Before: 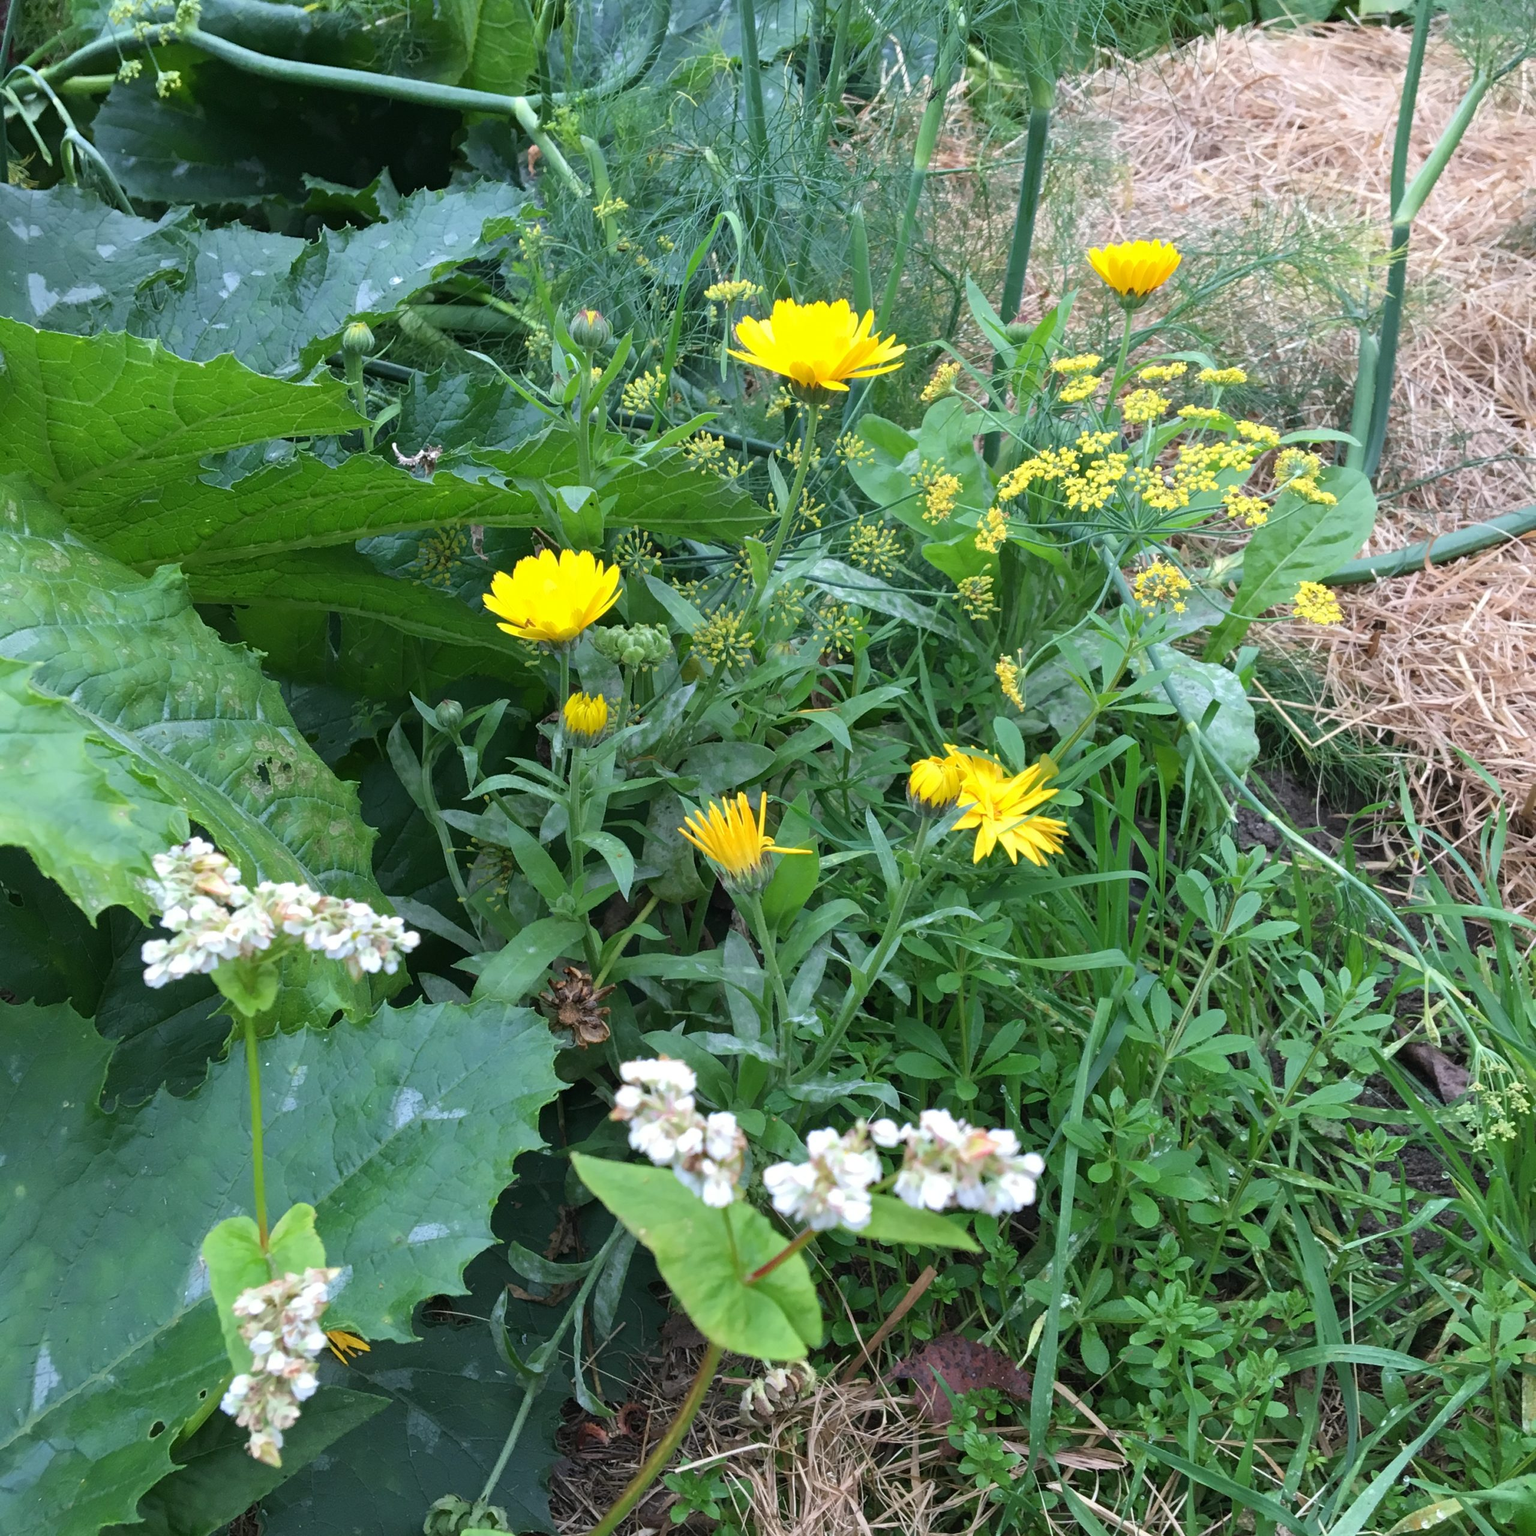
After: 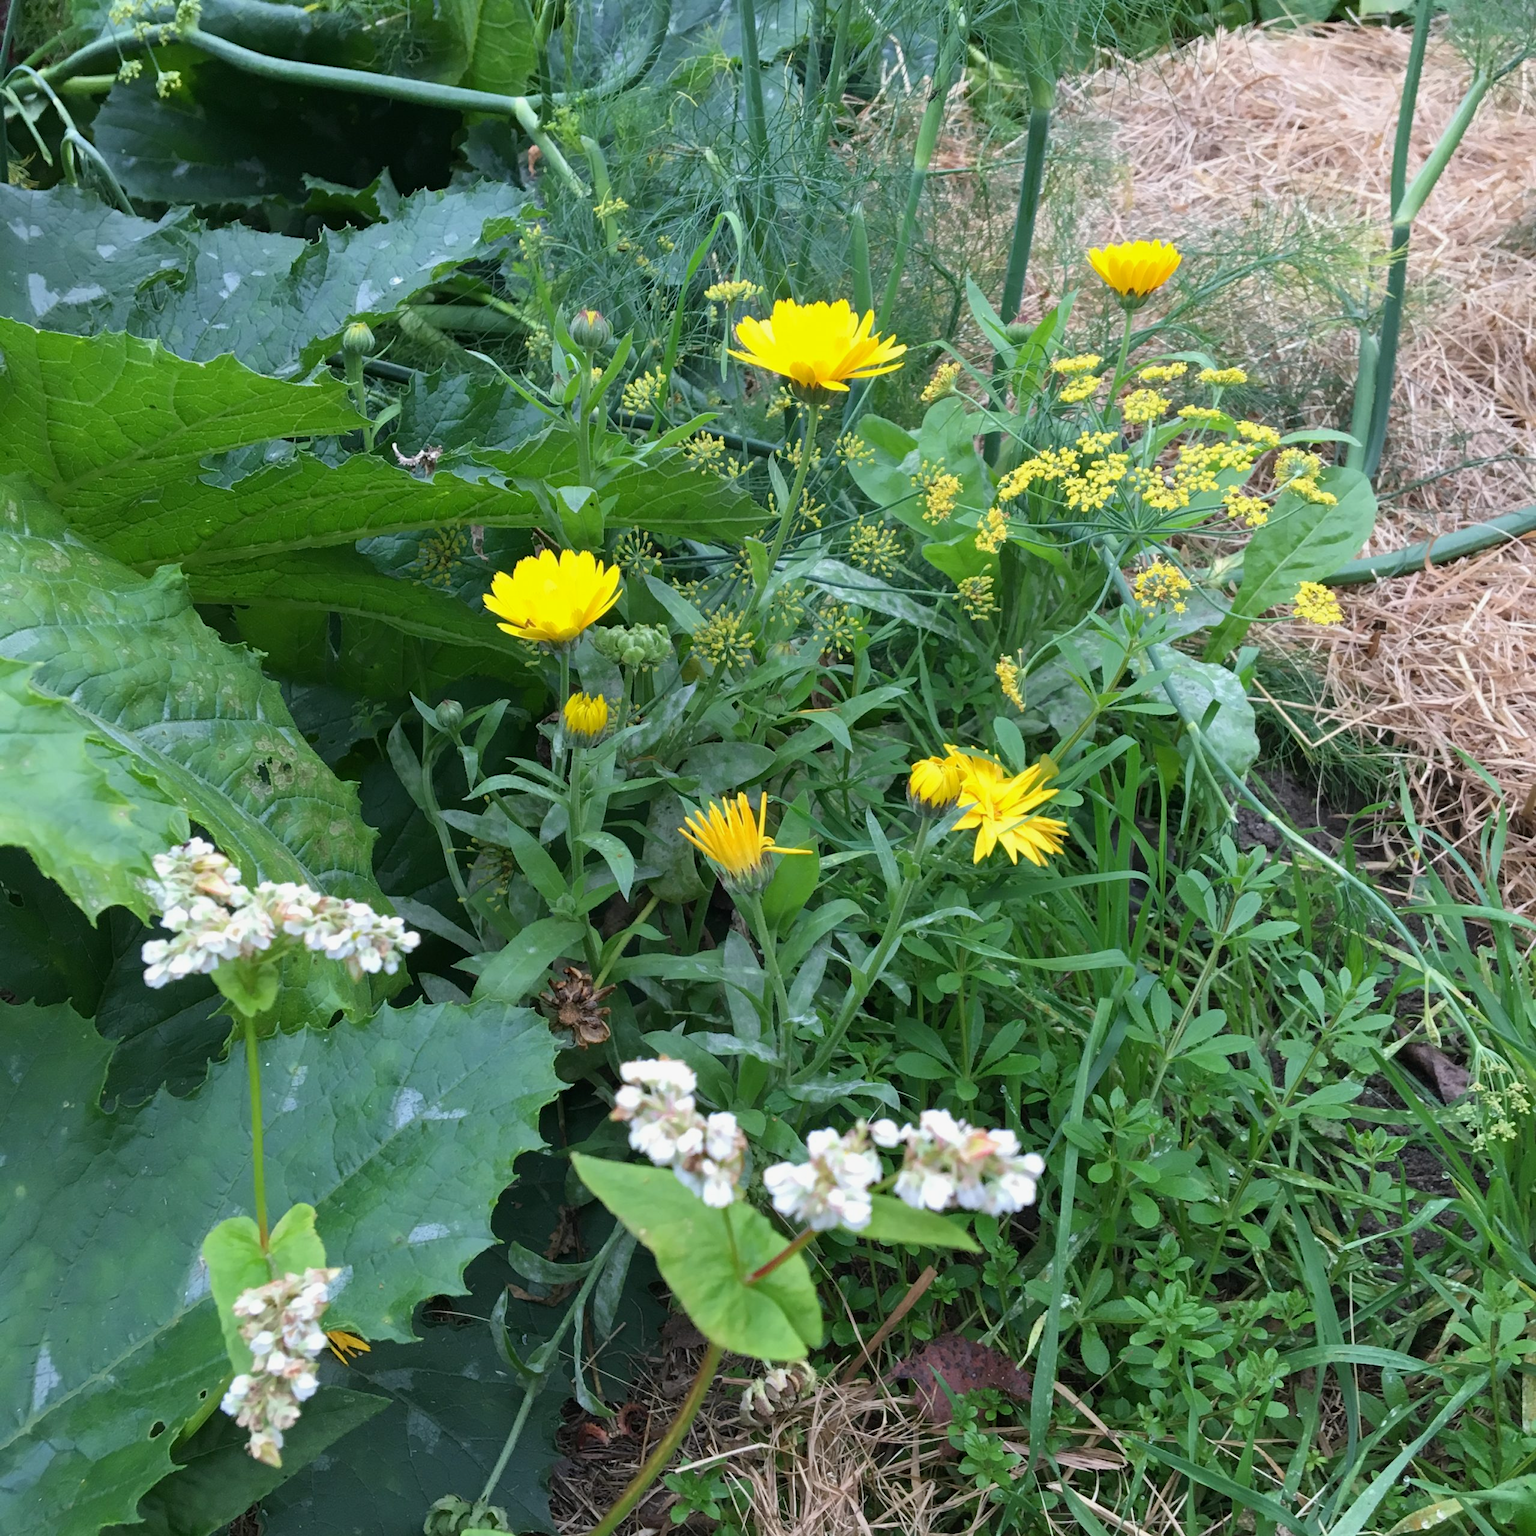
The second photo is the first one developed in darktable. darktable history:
exposure: black level correction 0.001, exposure -0.125 EV, compensate exposure bias true, compensate highlight preservation false
tone equalizer: on, module defaults
